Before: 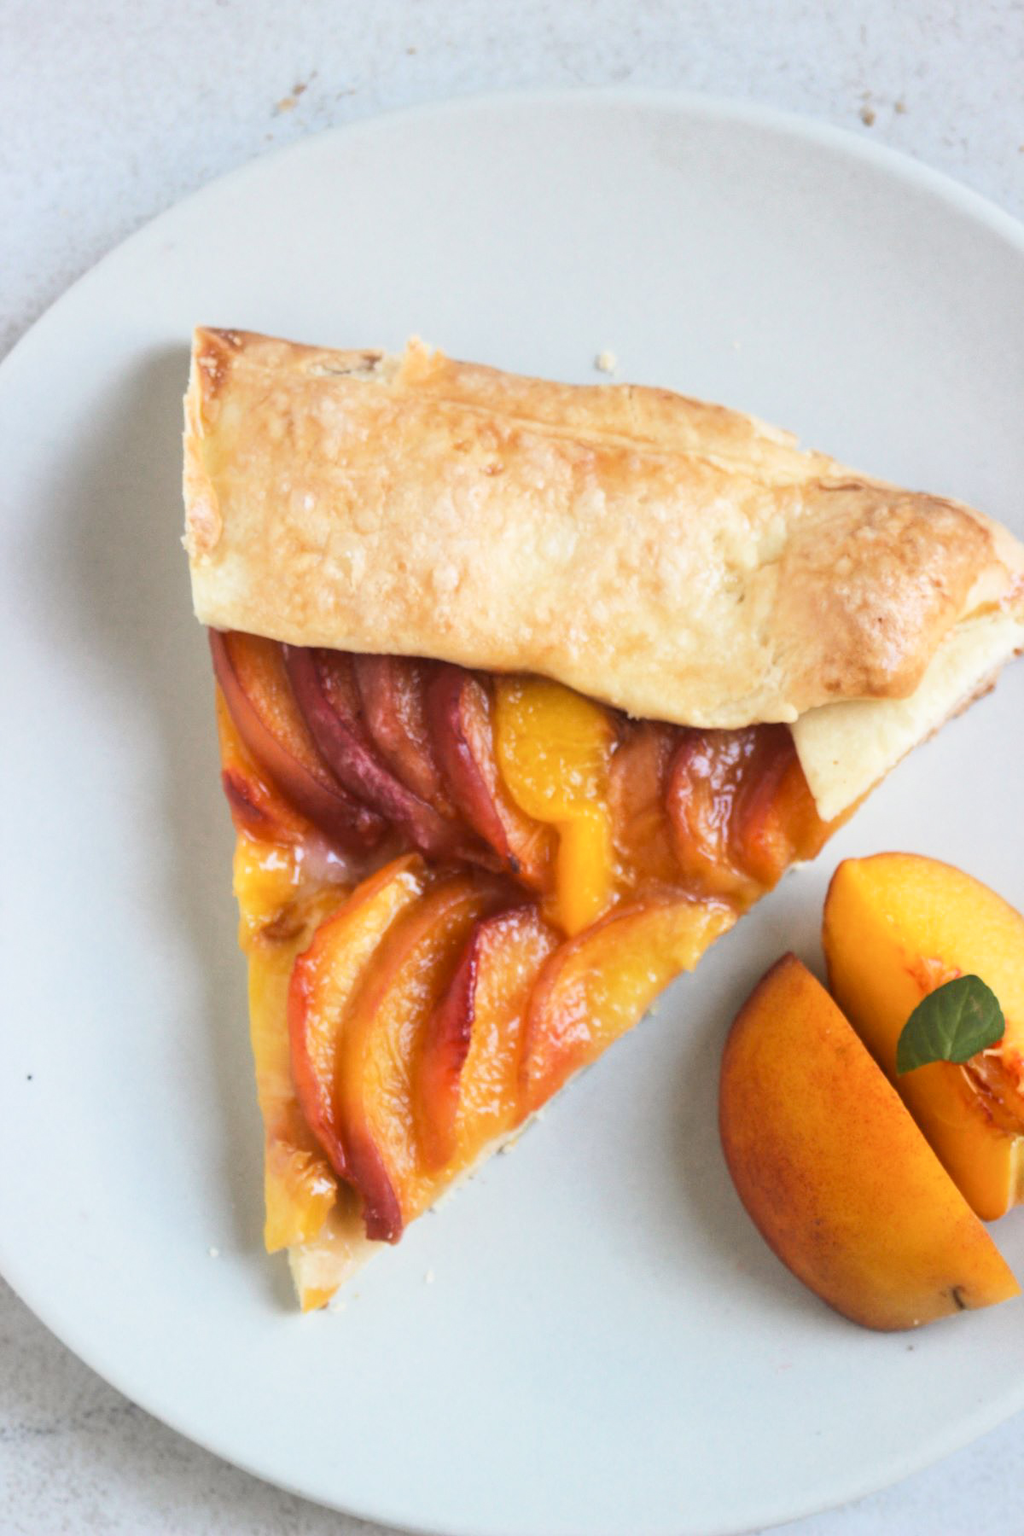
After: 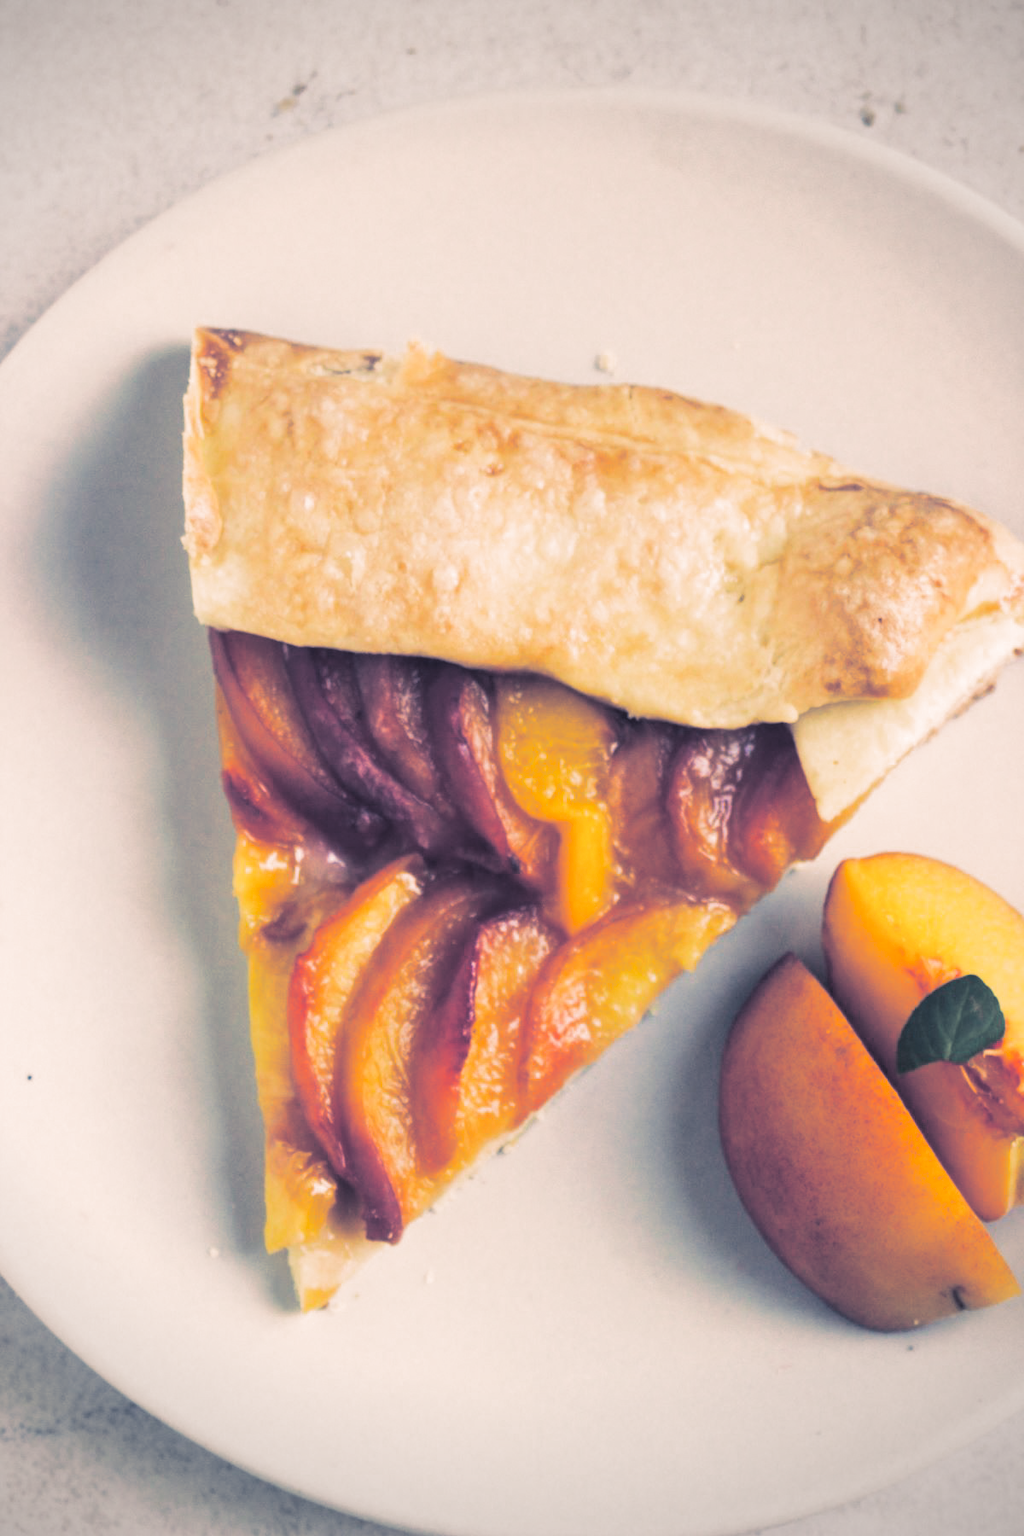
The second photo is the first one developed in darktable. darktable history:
color correction: saturation 1.11
split-toning: shadows › hue 226.8°, shadows › saturation 0.56, highlights › hue 28.8°, balance -40, compress 0%
vignetting: on, module defaults
